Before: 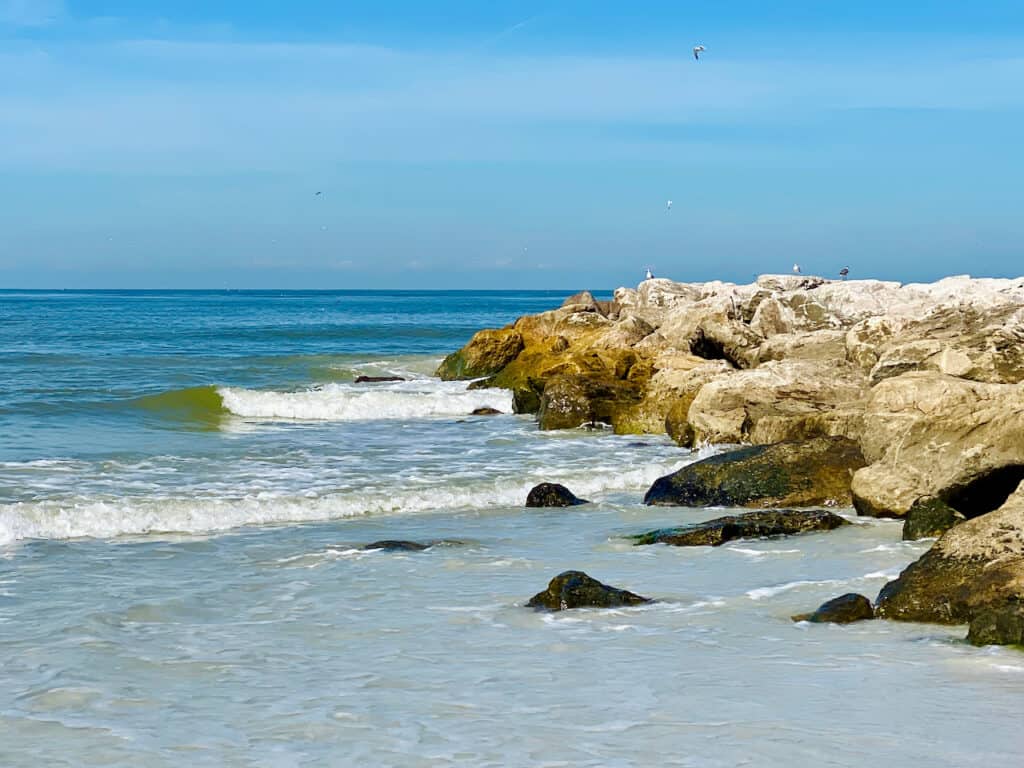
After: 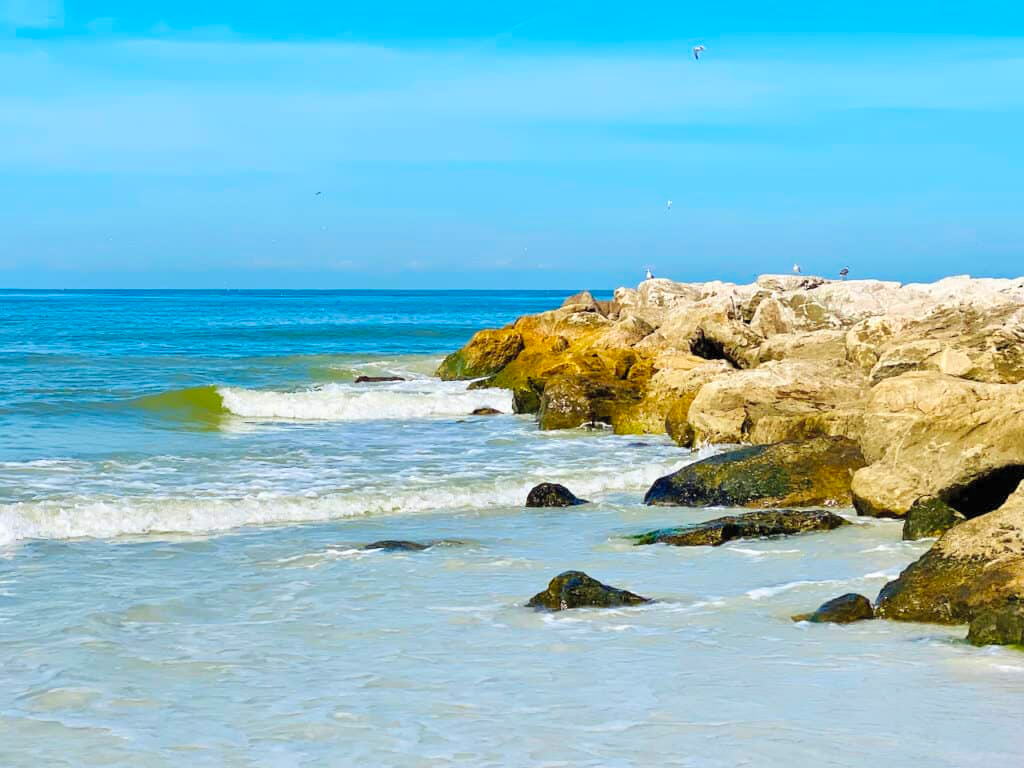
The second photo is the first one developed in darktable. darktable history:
contrast brightness saturation: contrast 0.069, brightness 0.176, saturation 0.413
